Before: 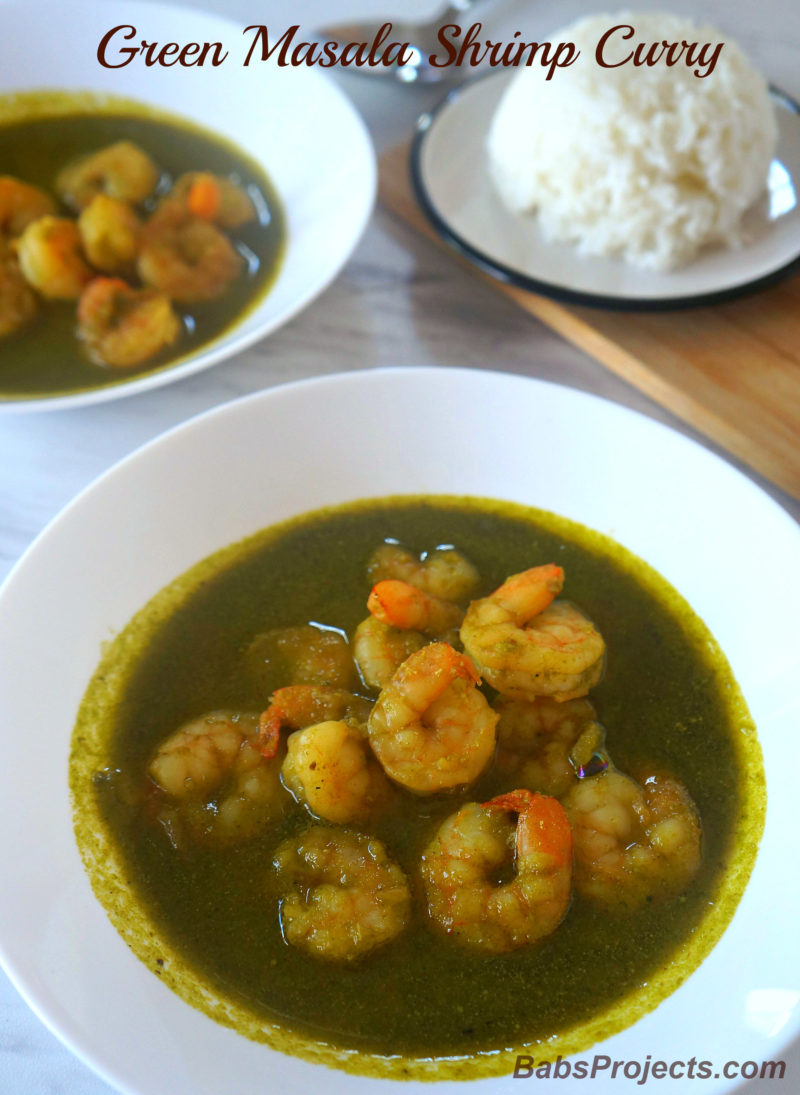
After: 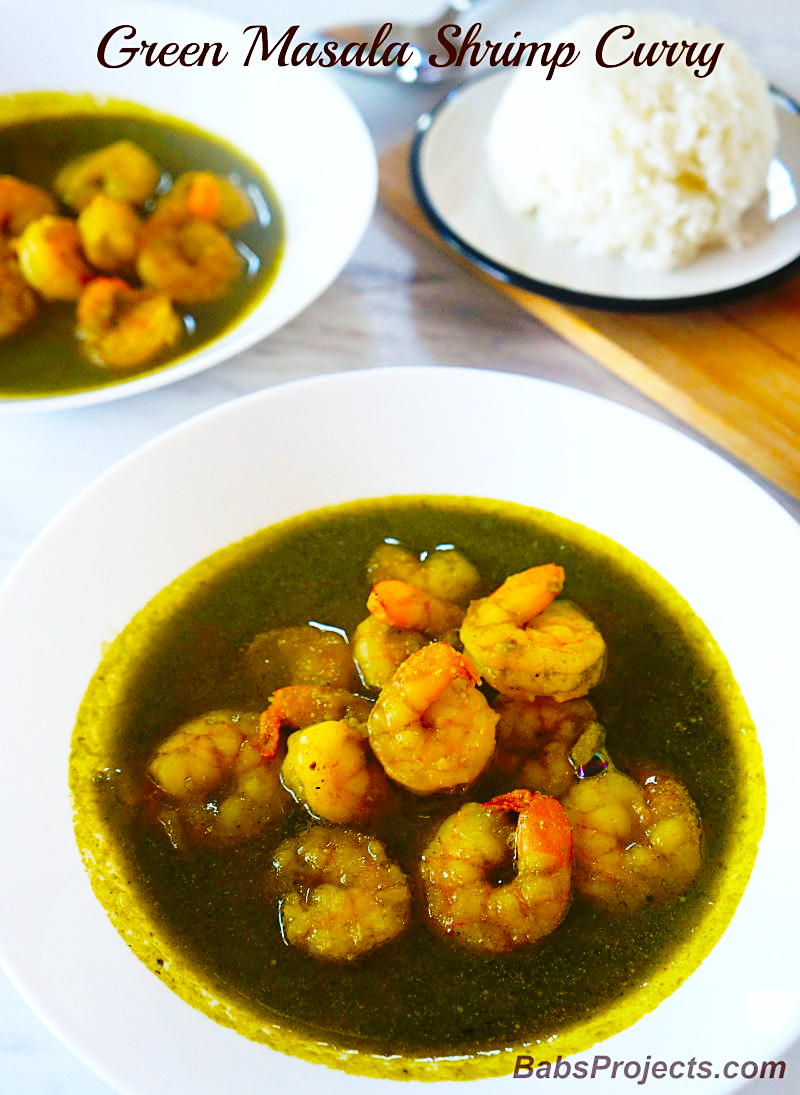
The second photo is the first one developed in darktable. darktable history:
color balance rgb: perceptual saturation grading › global saturation 20%, global vibrance 20%
base curve: curves: ch0 [(0, 0) (0.04, 0.03) (0.133, 0.232) (0.448, 0.748) (0.843, 0.968) (1, 1)], preserve colors none
sharpen: on, module defaults
